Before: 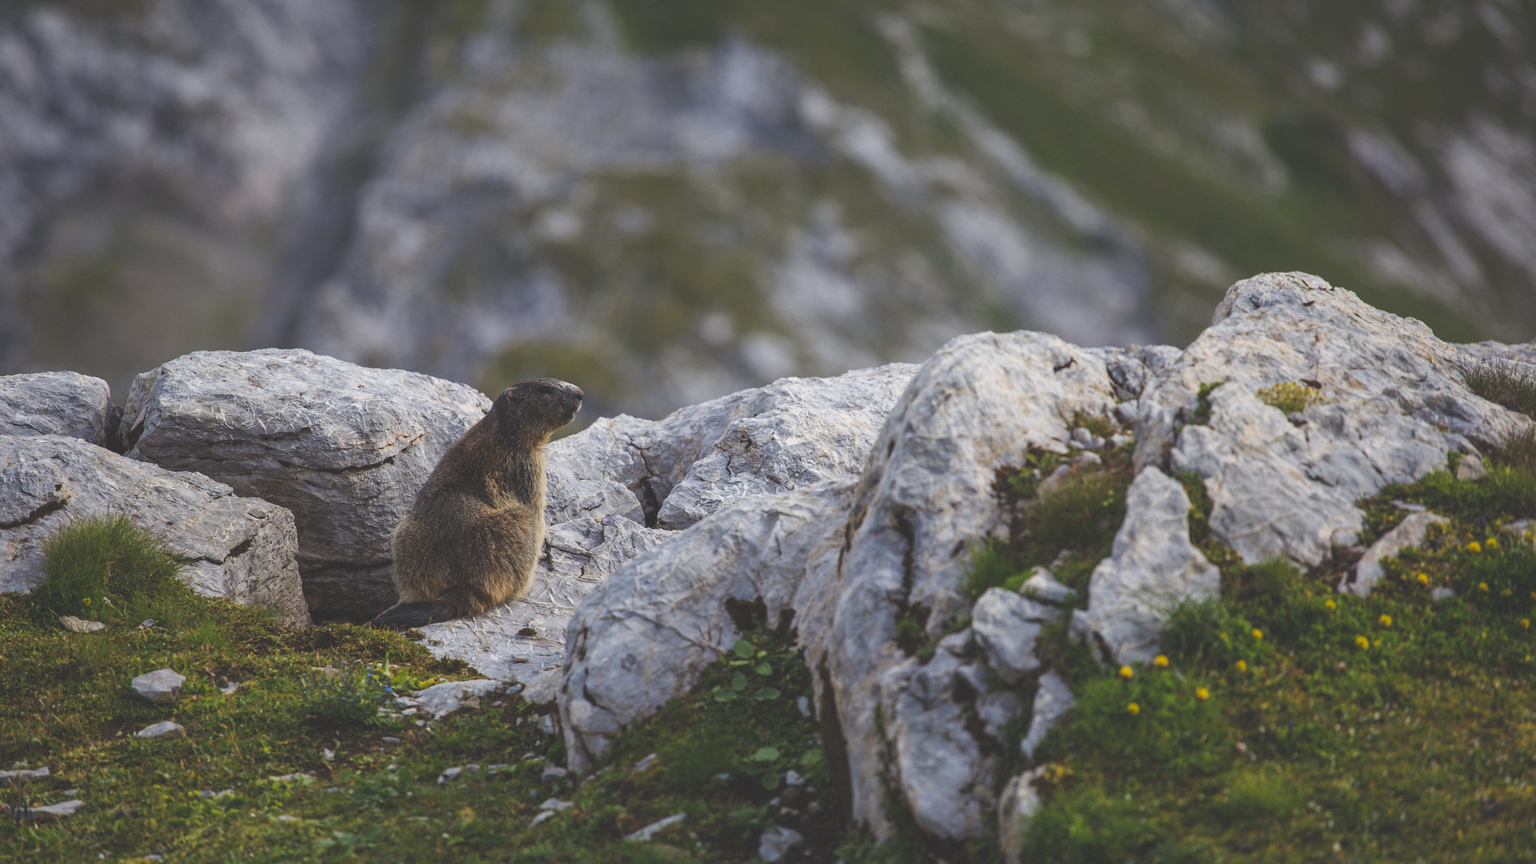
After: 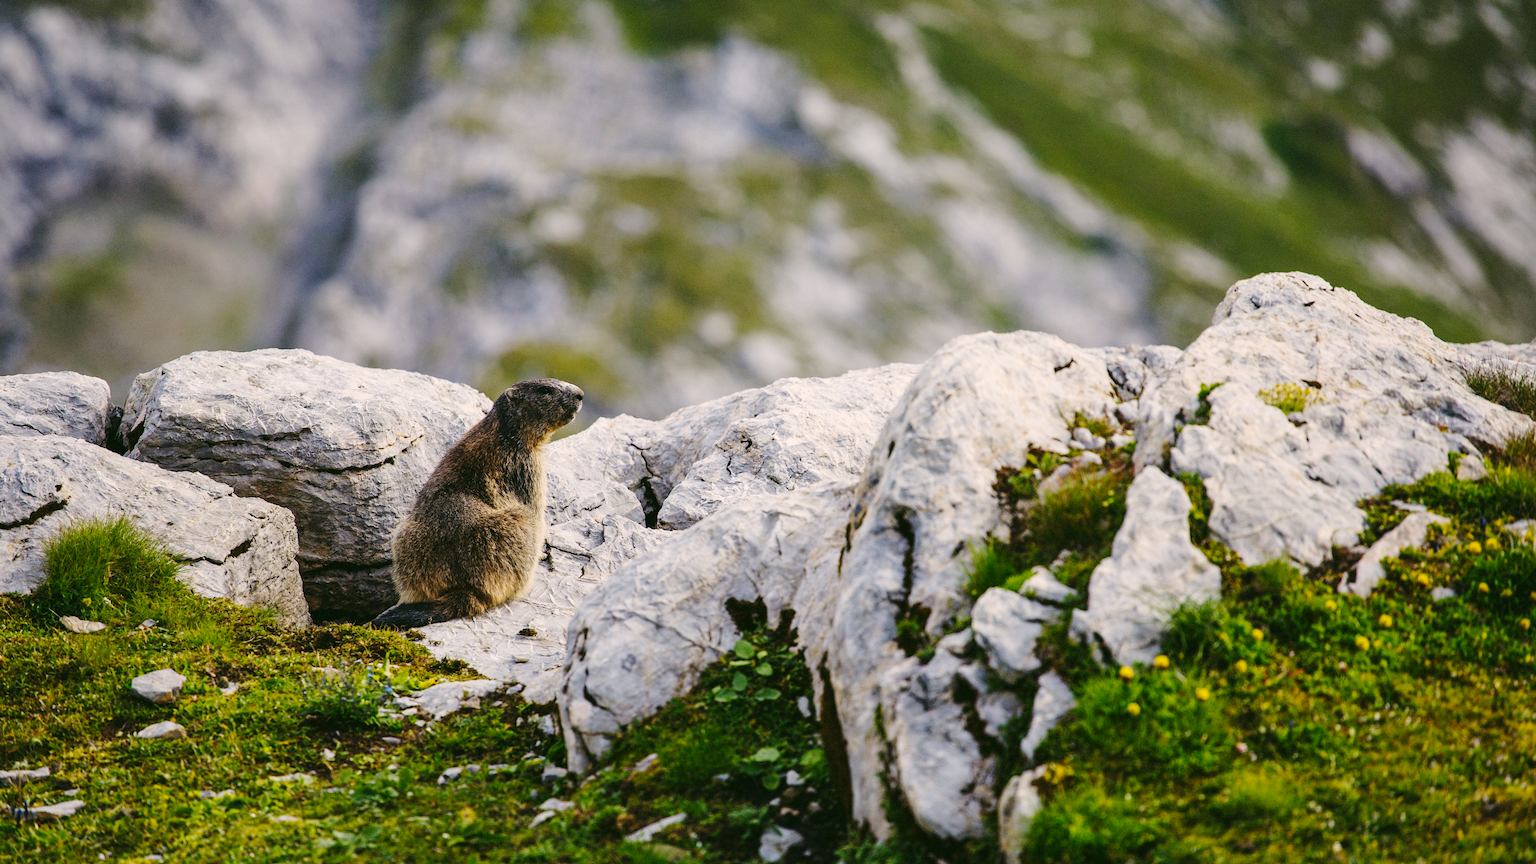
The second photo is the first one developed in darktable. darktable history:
exposure: exposure -0.041 EV, compensate highlight preservation false
base curve: curves: ch0 [(0, 0) (0.036, 0.01) (0.123, 0.254) (0.258, 0.504) (0.507, 0.748) (1, 1)], preserve colors none
color correction: highlights a* 4.41, highlights b* 4.98, shadows a* -6.81, shadows b* 4.86
